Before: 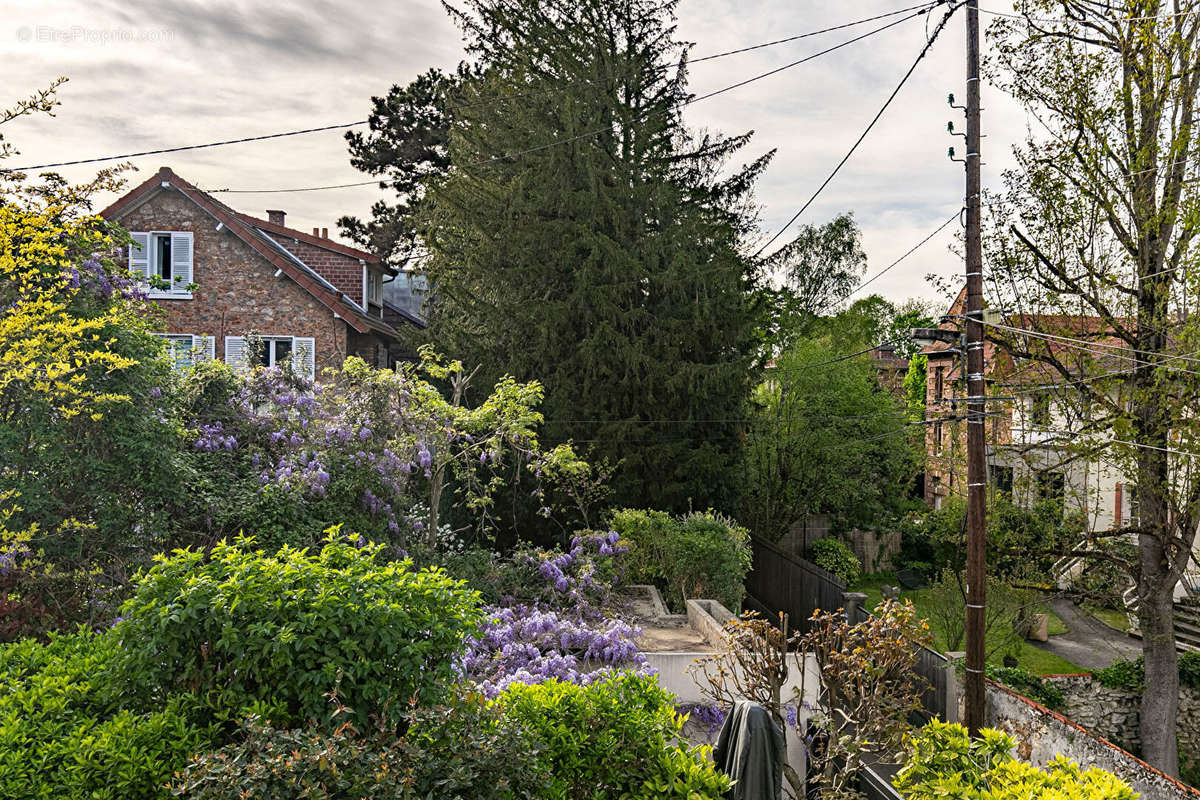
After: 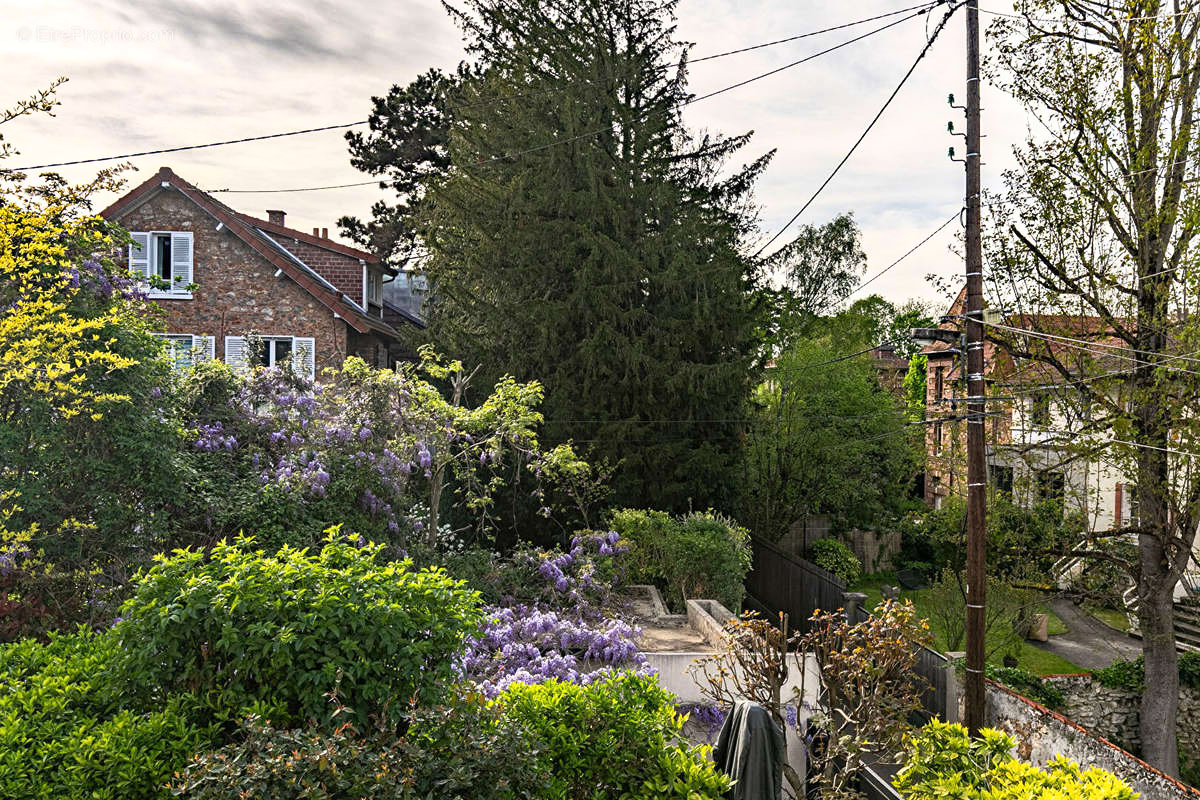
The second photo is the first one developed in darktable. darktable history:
tone equalizer: edges refinement/feathering 500, mask exposure compensation -1.57 EV, preserve details no
base curve: curves: ch0 [(0, 0) (0.257, 0.25) (0.482, 0.586) (0.757, 0.871) (1, 1)]
